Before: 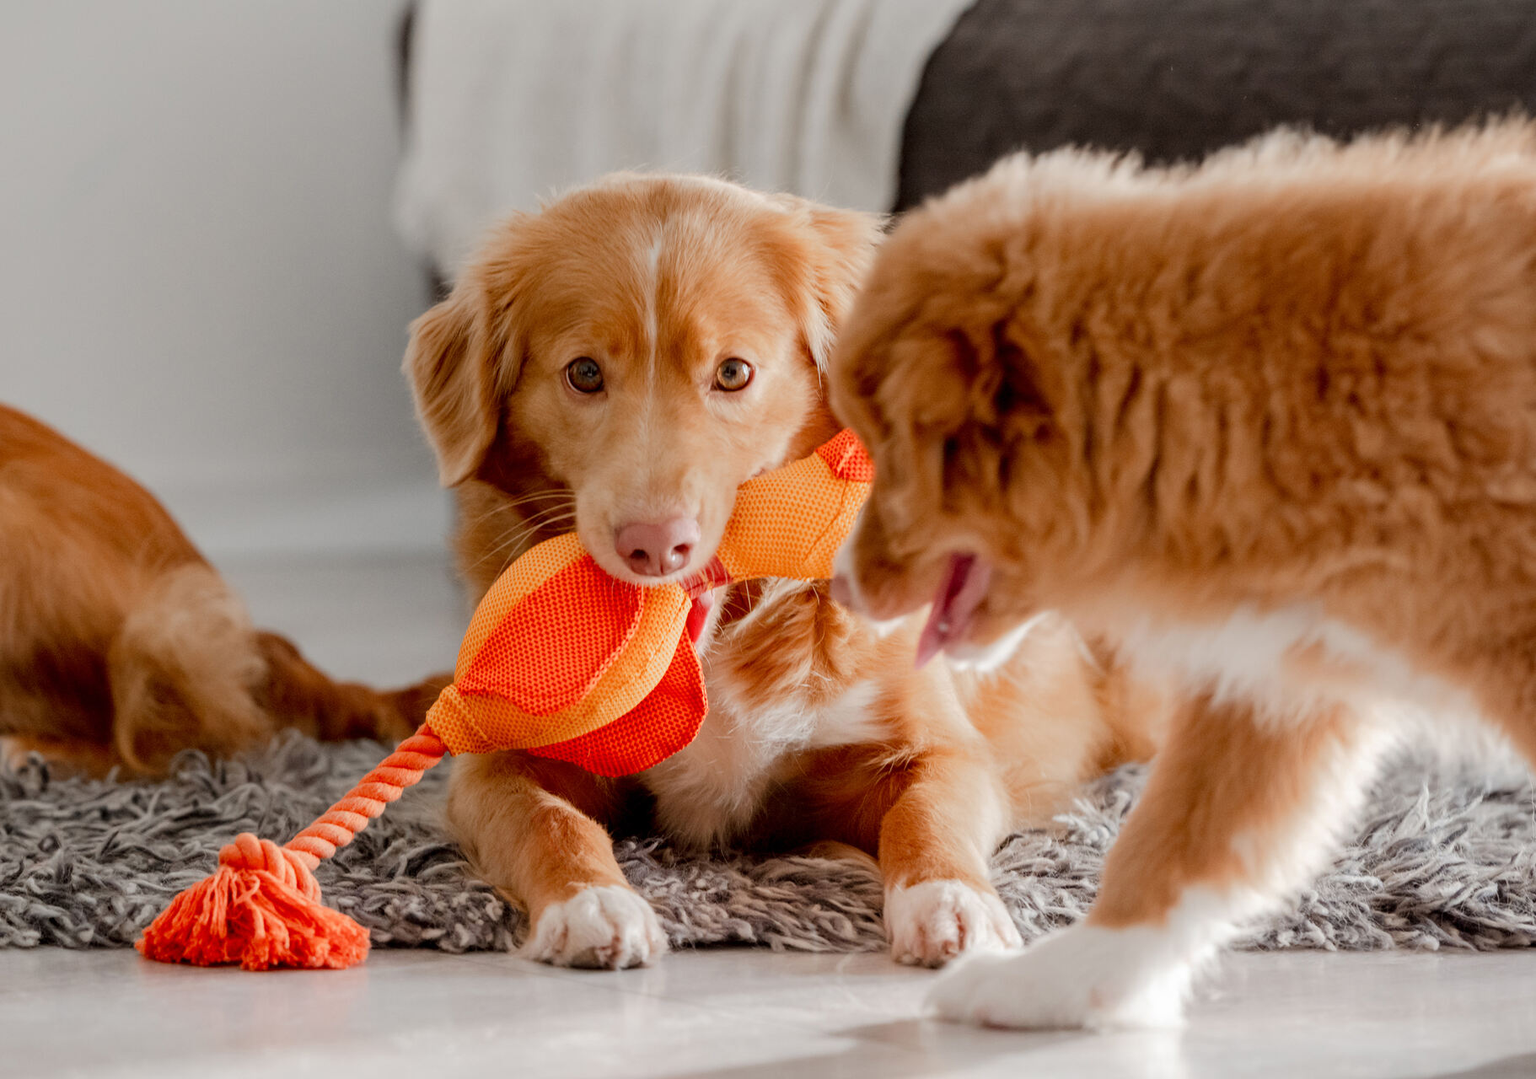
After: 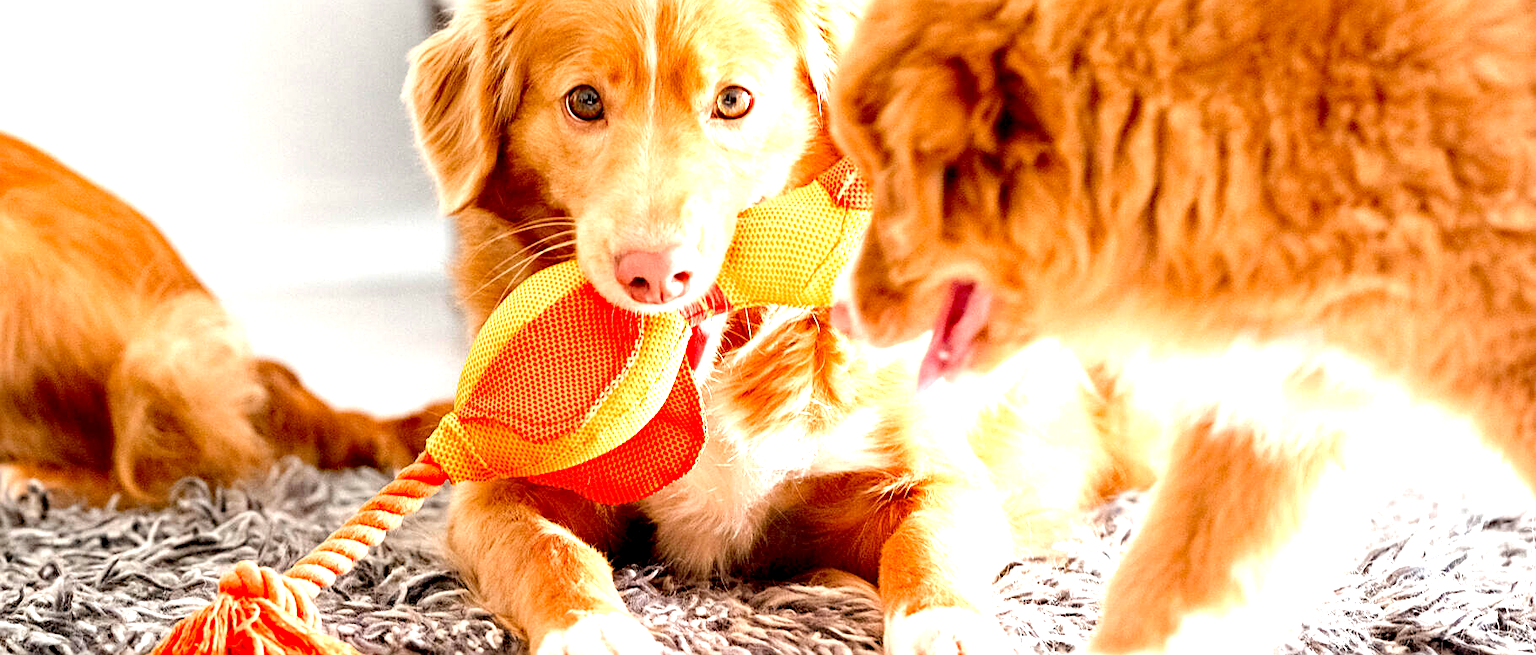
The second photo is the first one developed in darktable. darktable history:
crop and rotate: top 25.312%, bottom 13.981%
haze removal: compatibility mode true, adaptive false
sharpen: on, module defaults
exposure: black level correction 0.001, exposure 1.866 EV, compensate exposure bias true, compensate highlight preservation false
